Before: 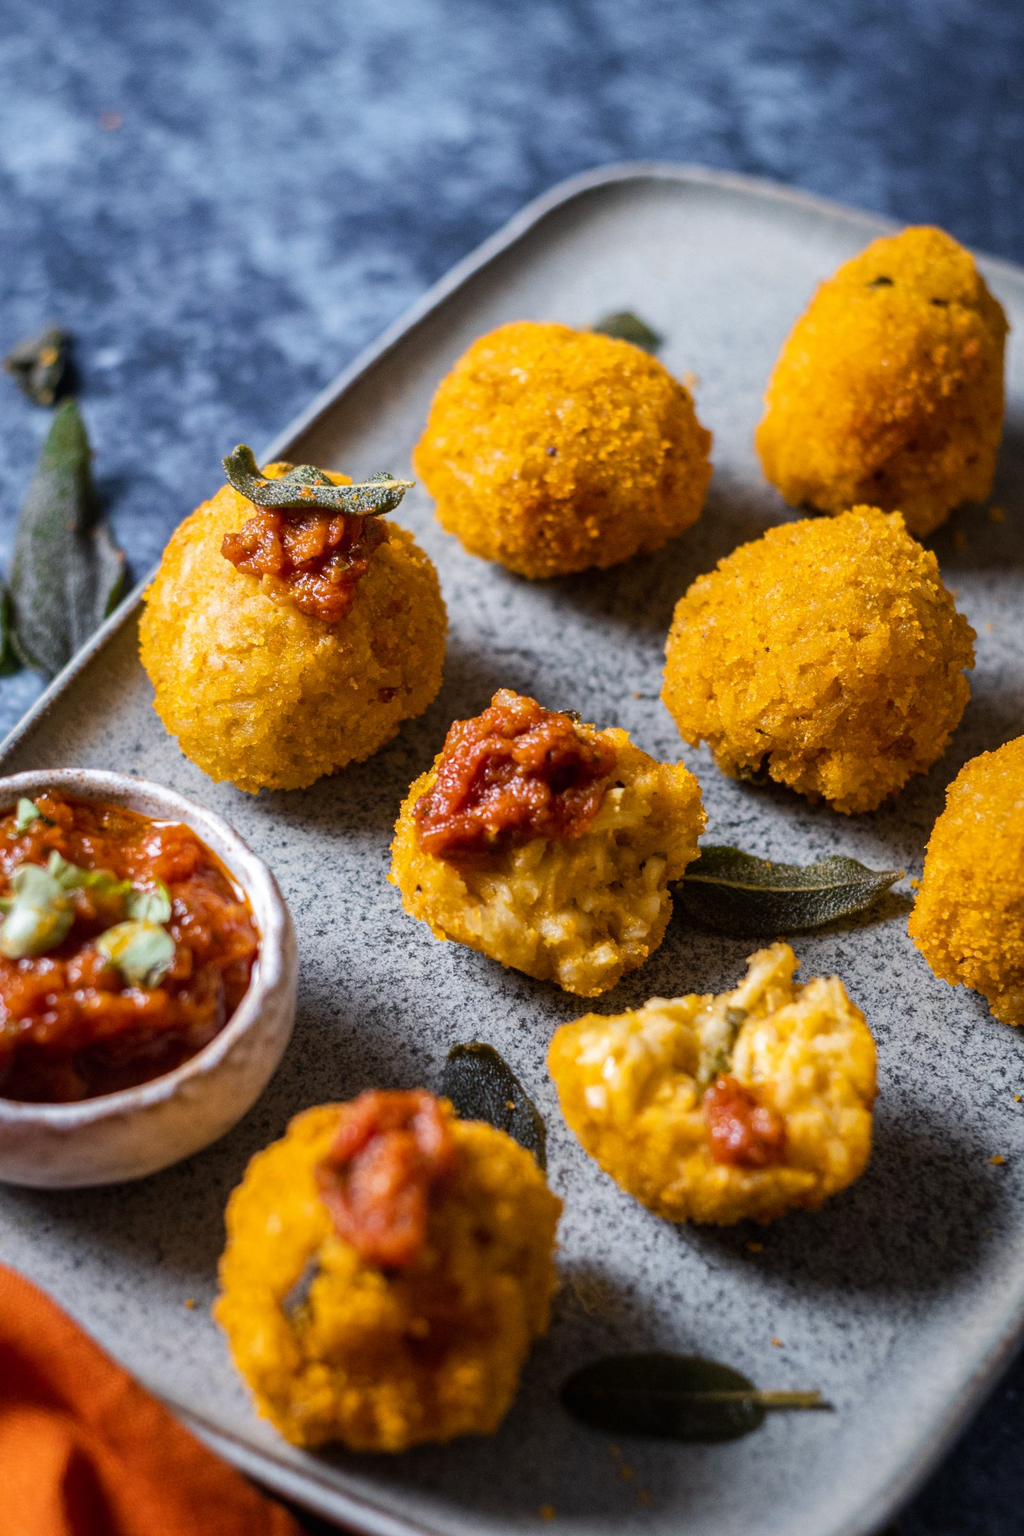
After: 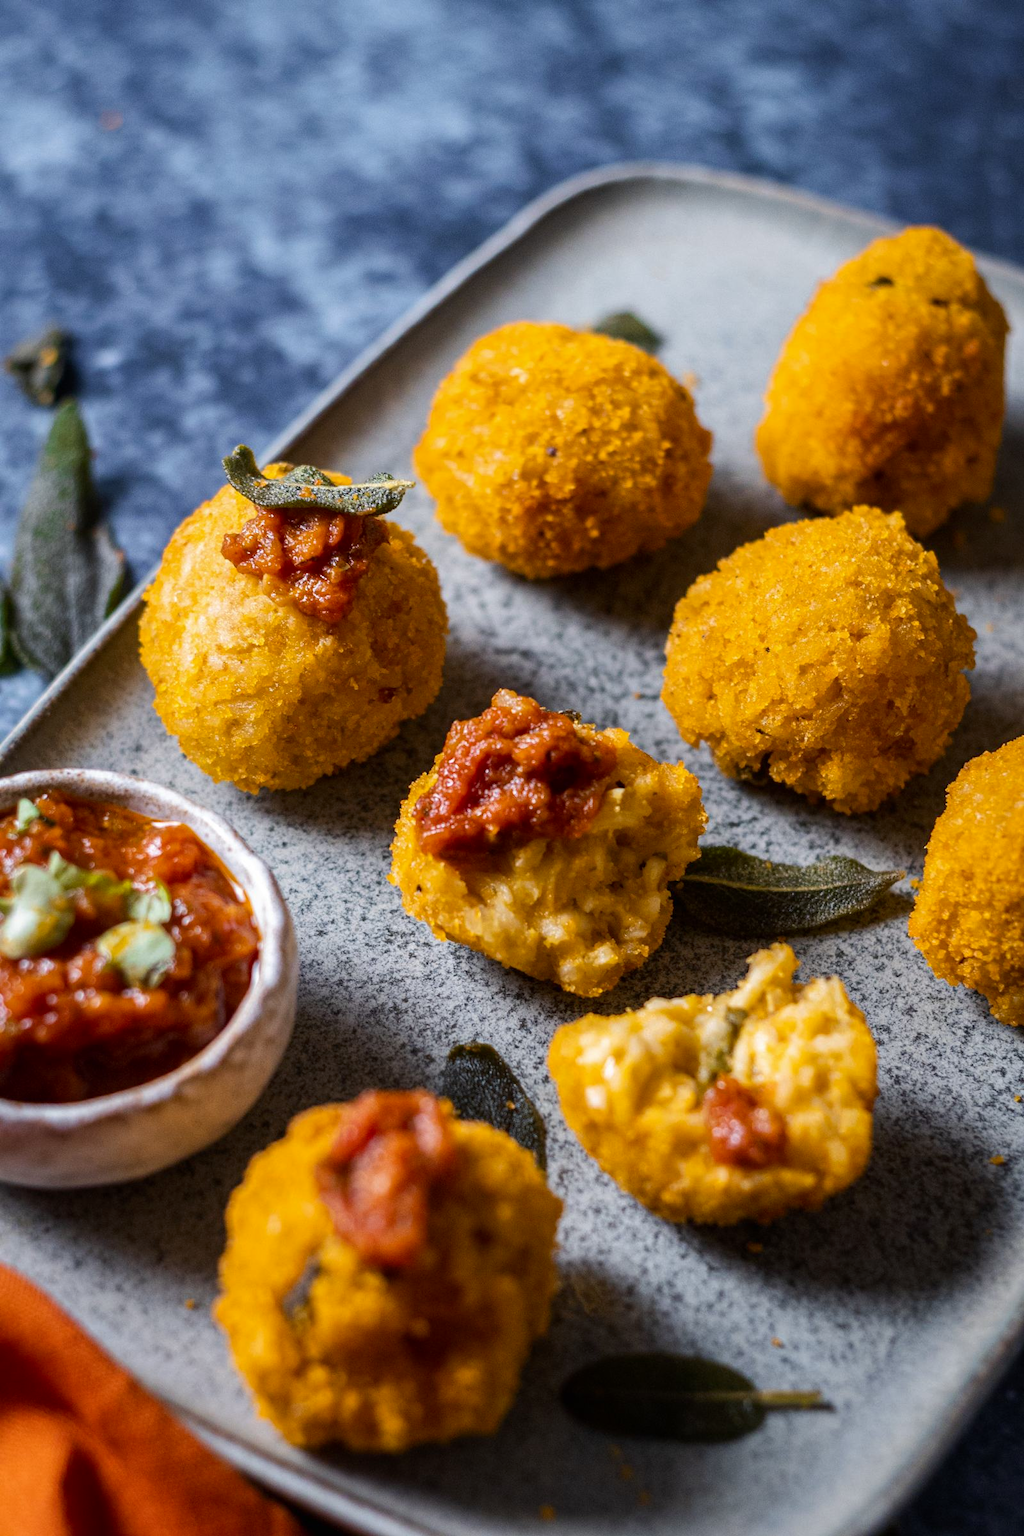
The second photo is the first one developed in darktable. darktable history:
contrast brightness saturation: contrast 0.027, brightness -0.037
